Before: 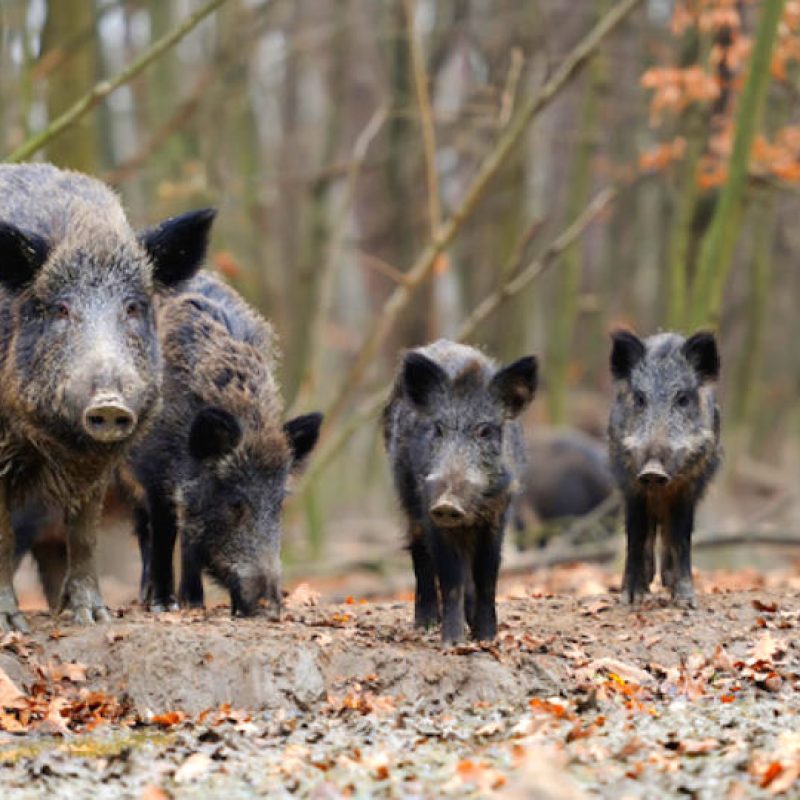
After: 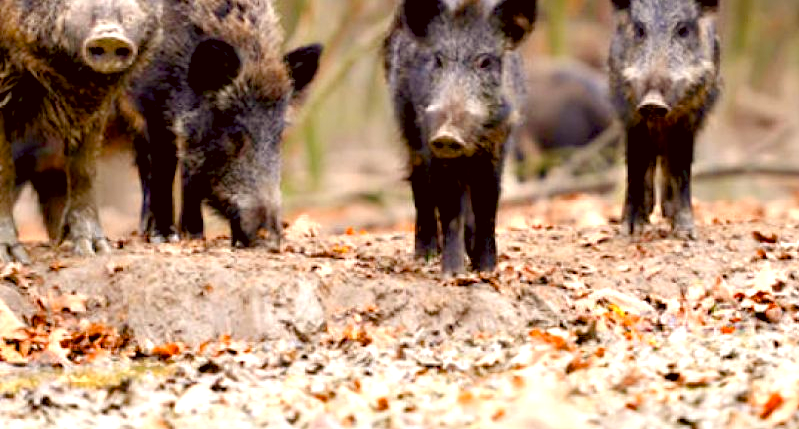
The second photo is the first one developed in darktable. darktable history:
contrast brightness saturation: contrast -0.025, brightness -0.013, saturation 0.039
color correction: highlights a* 6.06, highlights b* 8.1, shadows a* 6.3, shadows b* 7.48, saturation 0.888
color balance rgb: perceptual saturation grading › global saturation 20%, perceptual saturation grading › highlights -25.472%, perceptual saturation grading › shadows 49.396%
crop and rotate: top 46.34%, right 0.078%
exposure: black level correction 0.012, exposure 0.691 EV, compensate exposure bias true, compensate highlight preservation false
